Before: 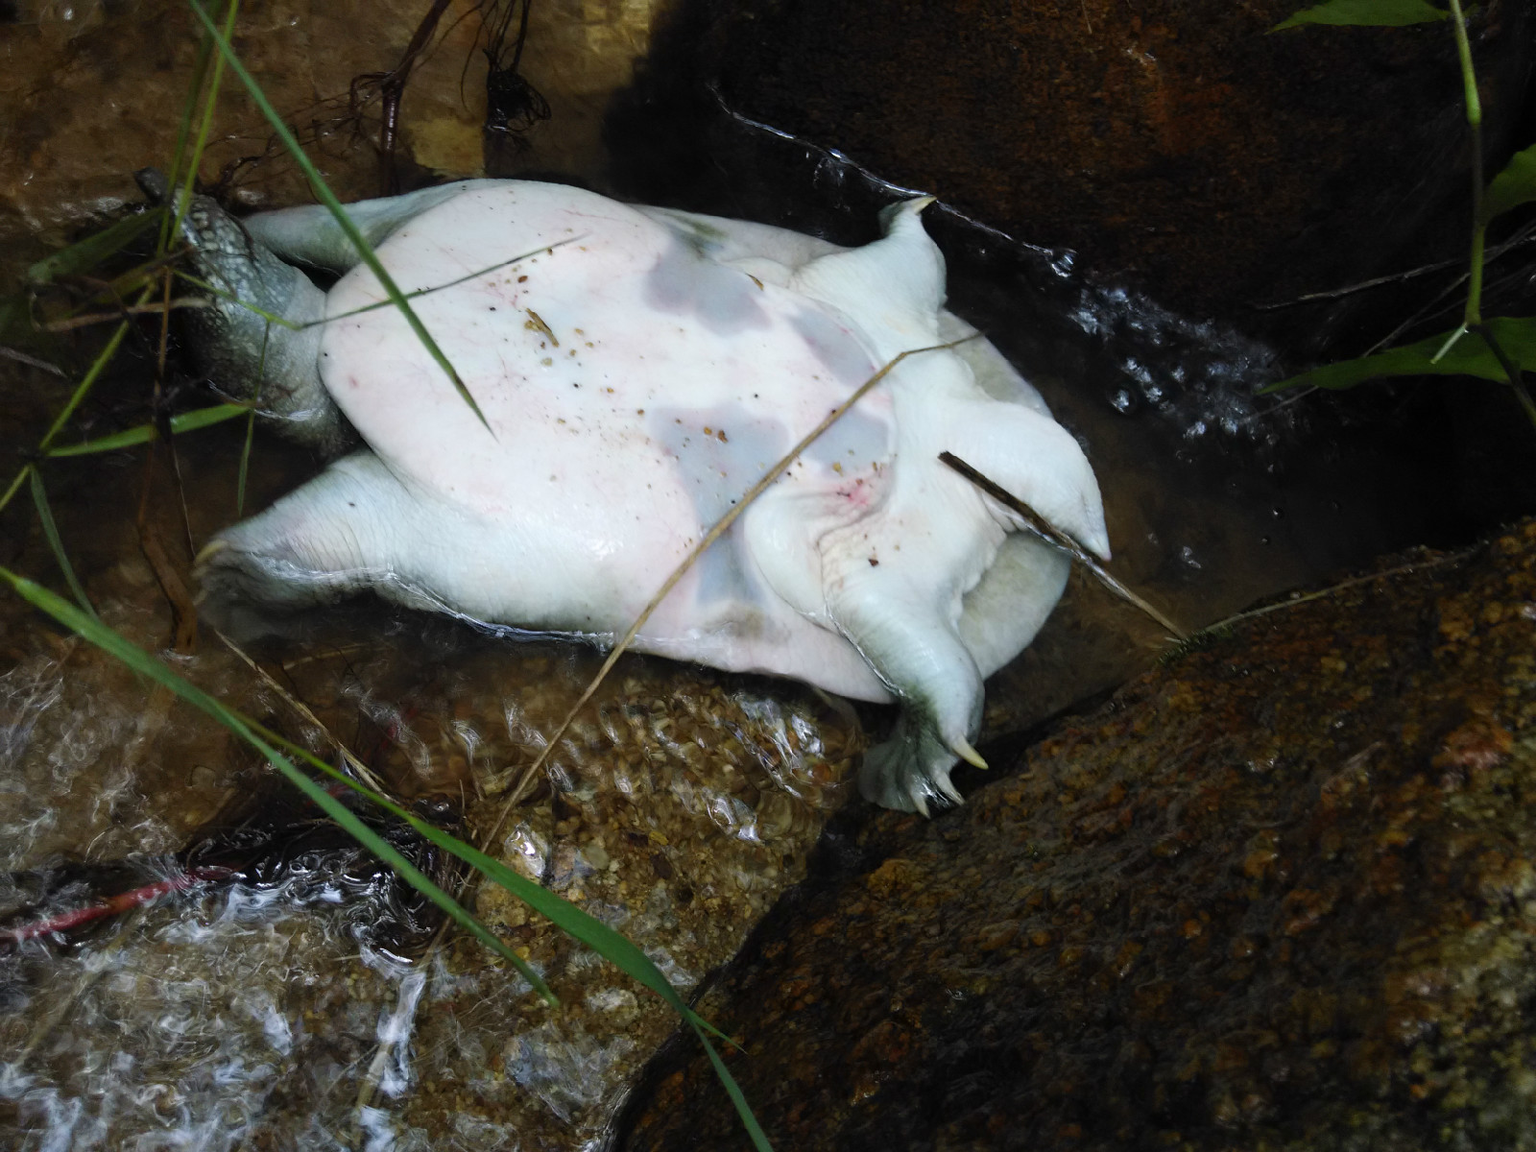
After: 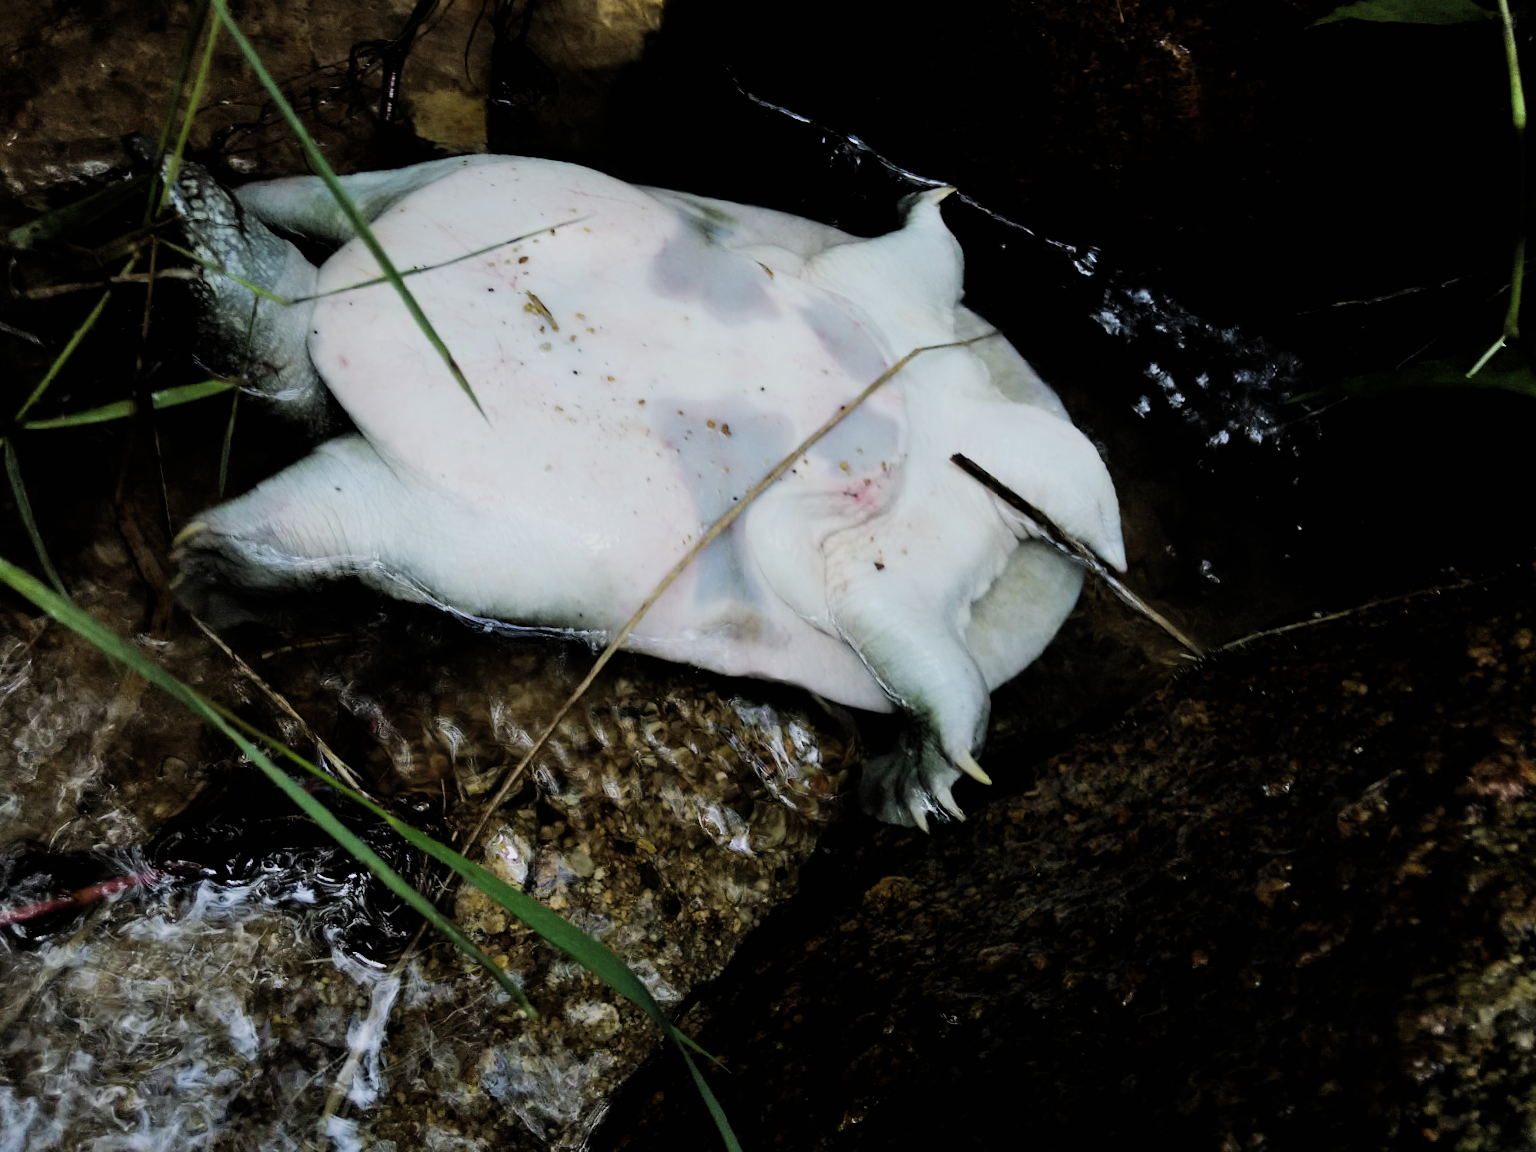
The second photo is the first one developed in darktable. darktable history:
filmic rgb: black relative exposure -5.02 EV, white relative exposure 3.96 EV, hardness 2.9, contrast 1.194, highlights saturation mix -31.45%
shadows and highlights: shadows 32.3, highlights -31.52, soften with gaussian
crop and rotate: angle -1.8°
